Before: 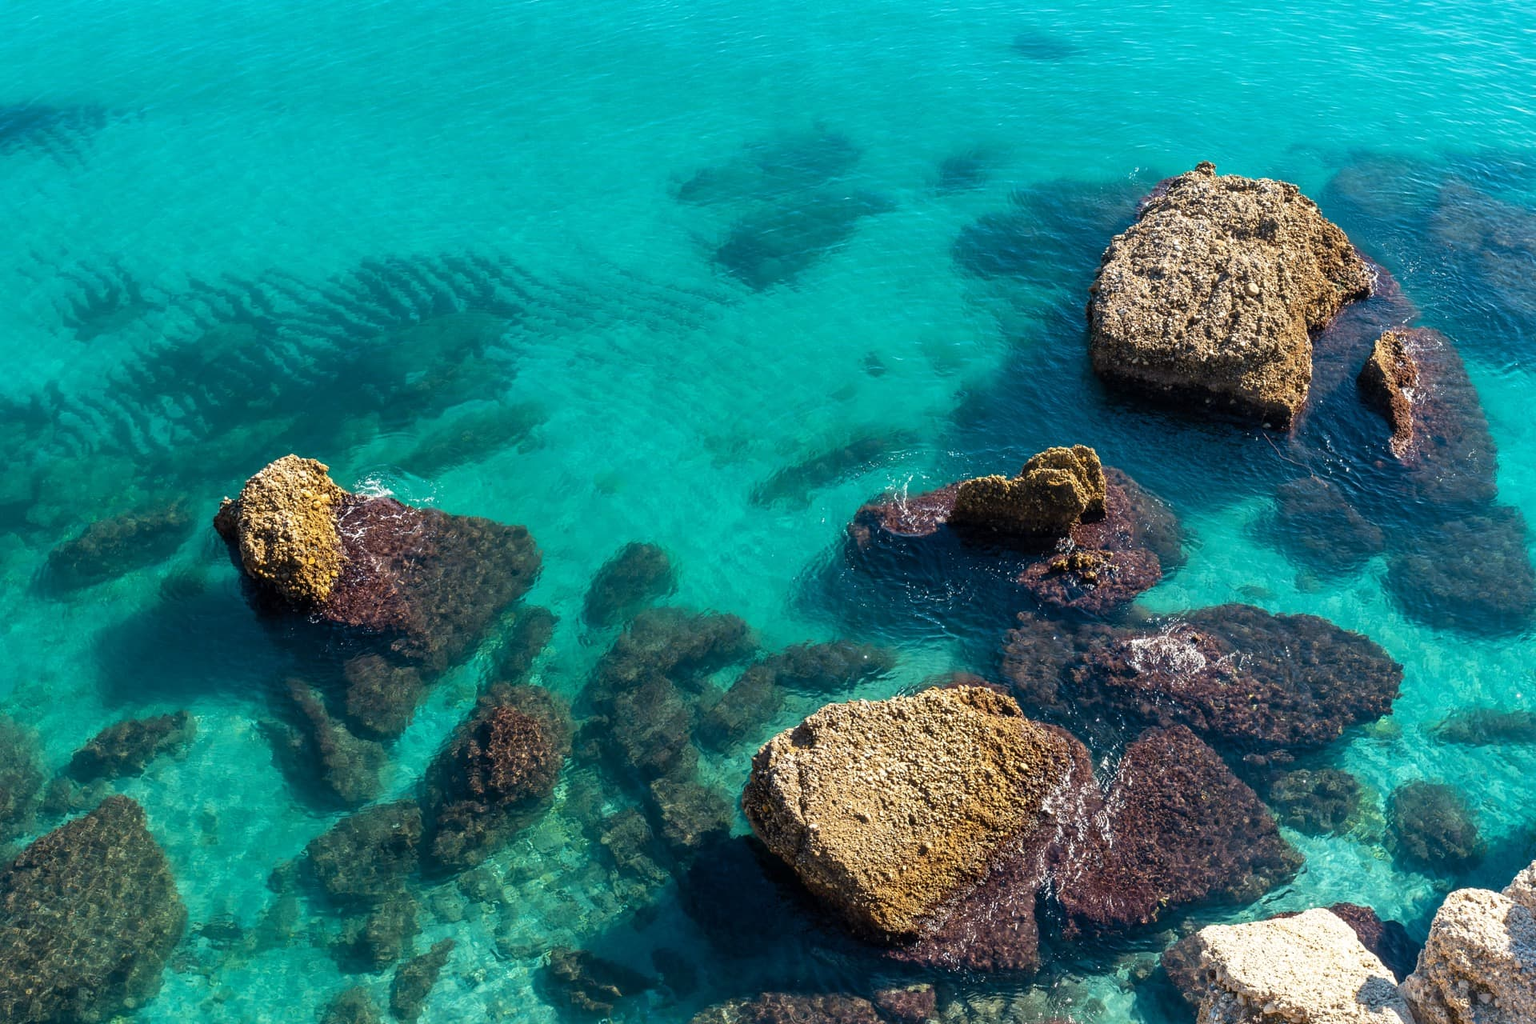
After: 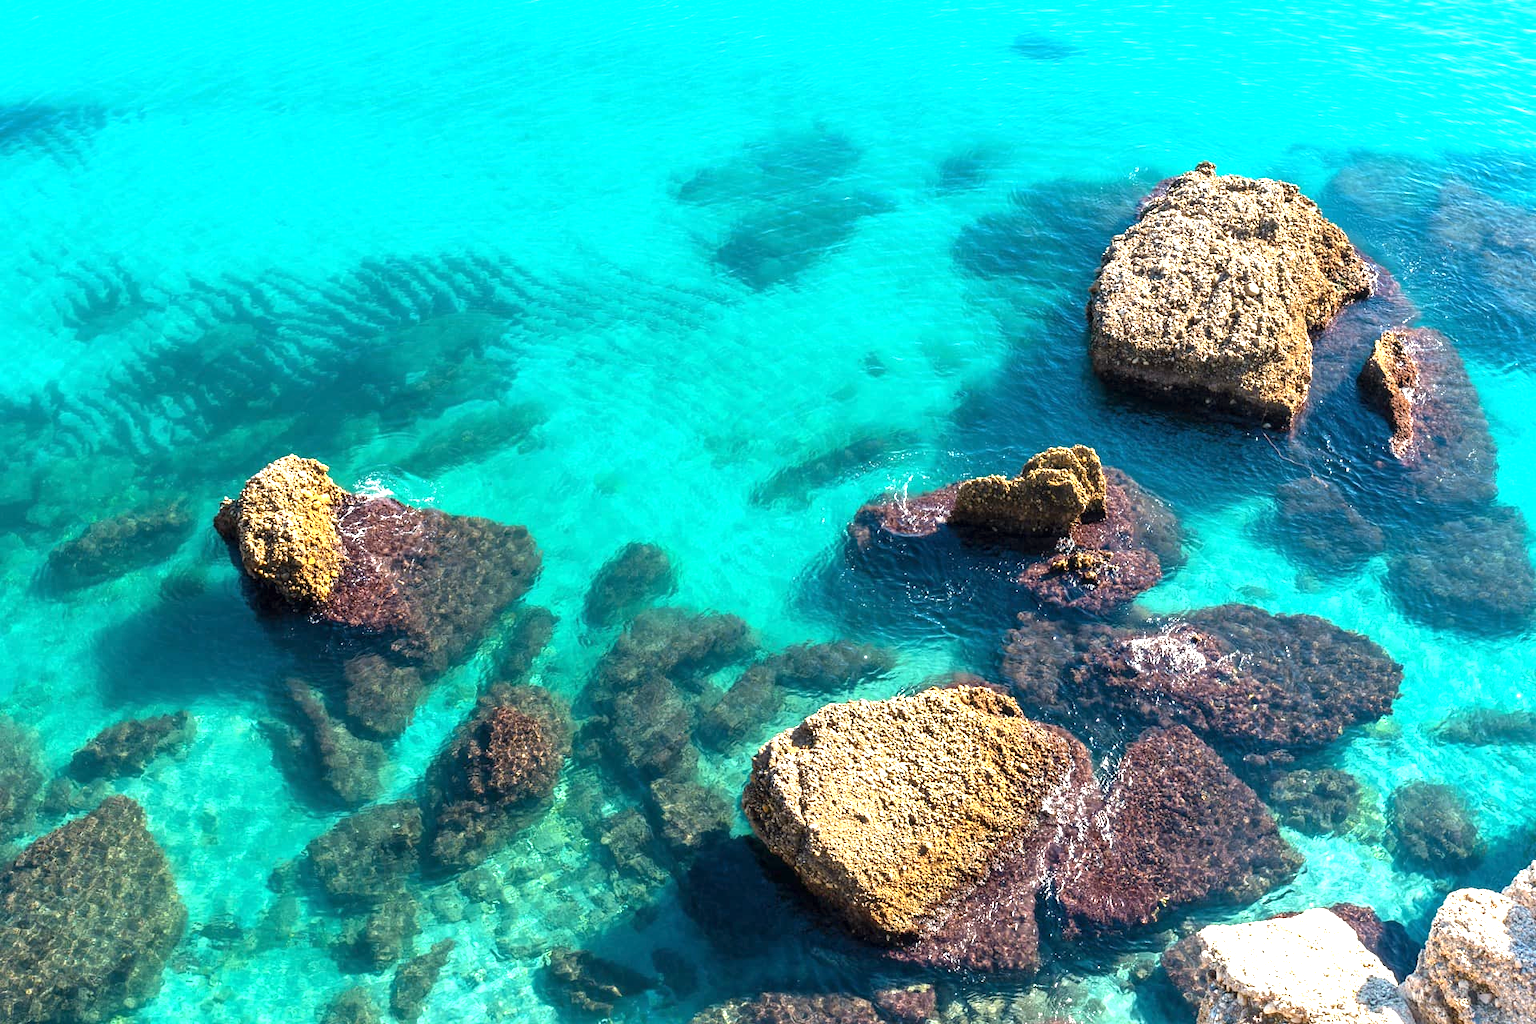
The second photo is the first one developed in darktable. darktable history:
exposure: exposure 1.093 EV, compensate highlight preservation false
